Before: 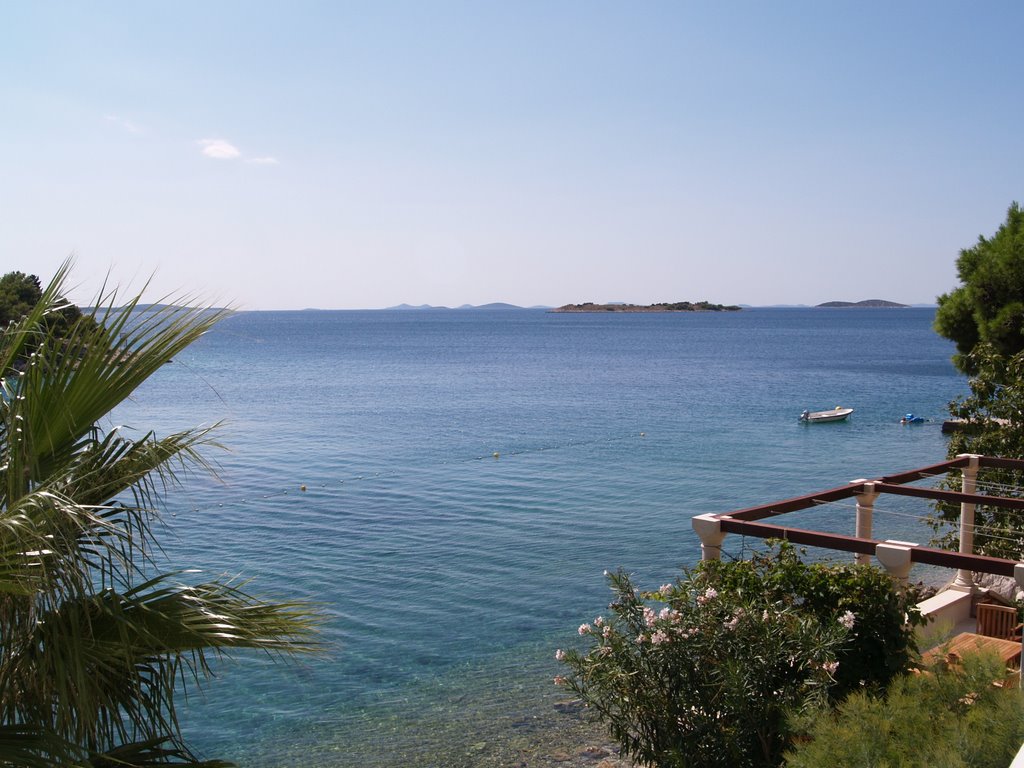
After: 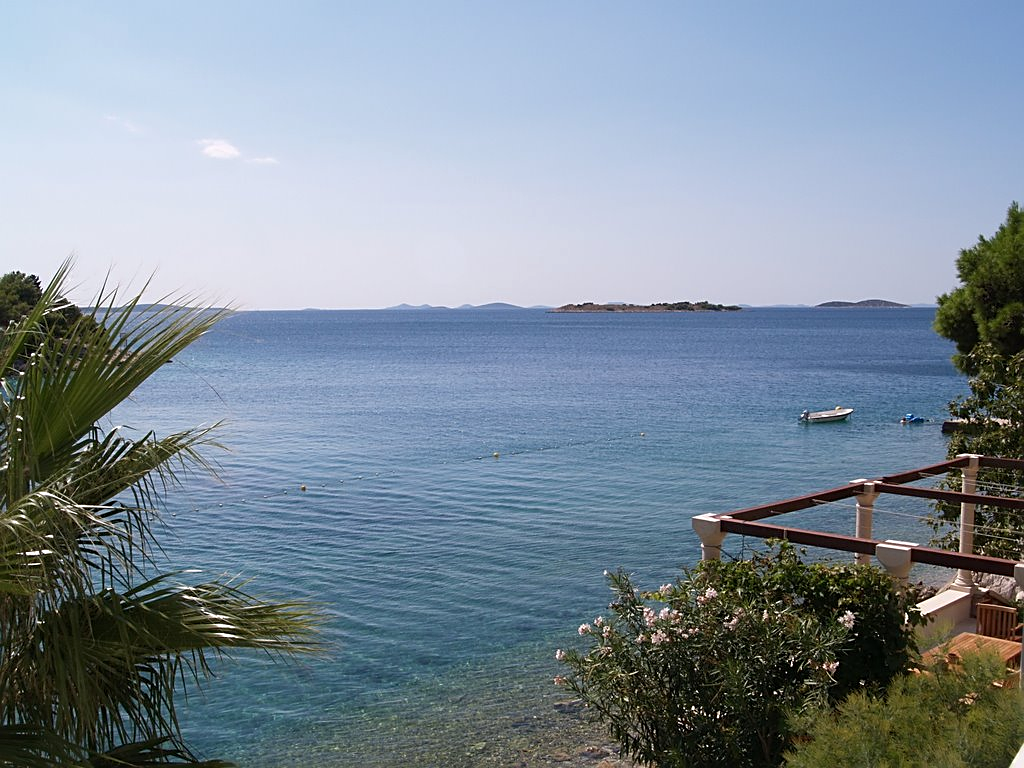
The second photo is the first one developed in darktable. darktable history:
tone equalizer: edges refinement/feathering 500, mask exposure compensation -1.57 EV, preserve details no
sharpen: amount 0.494
